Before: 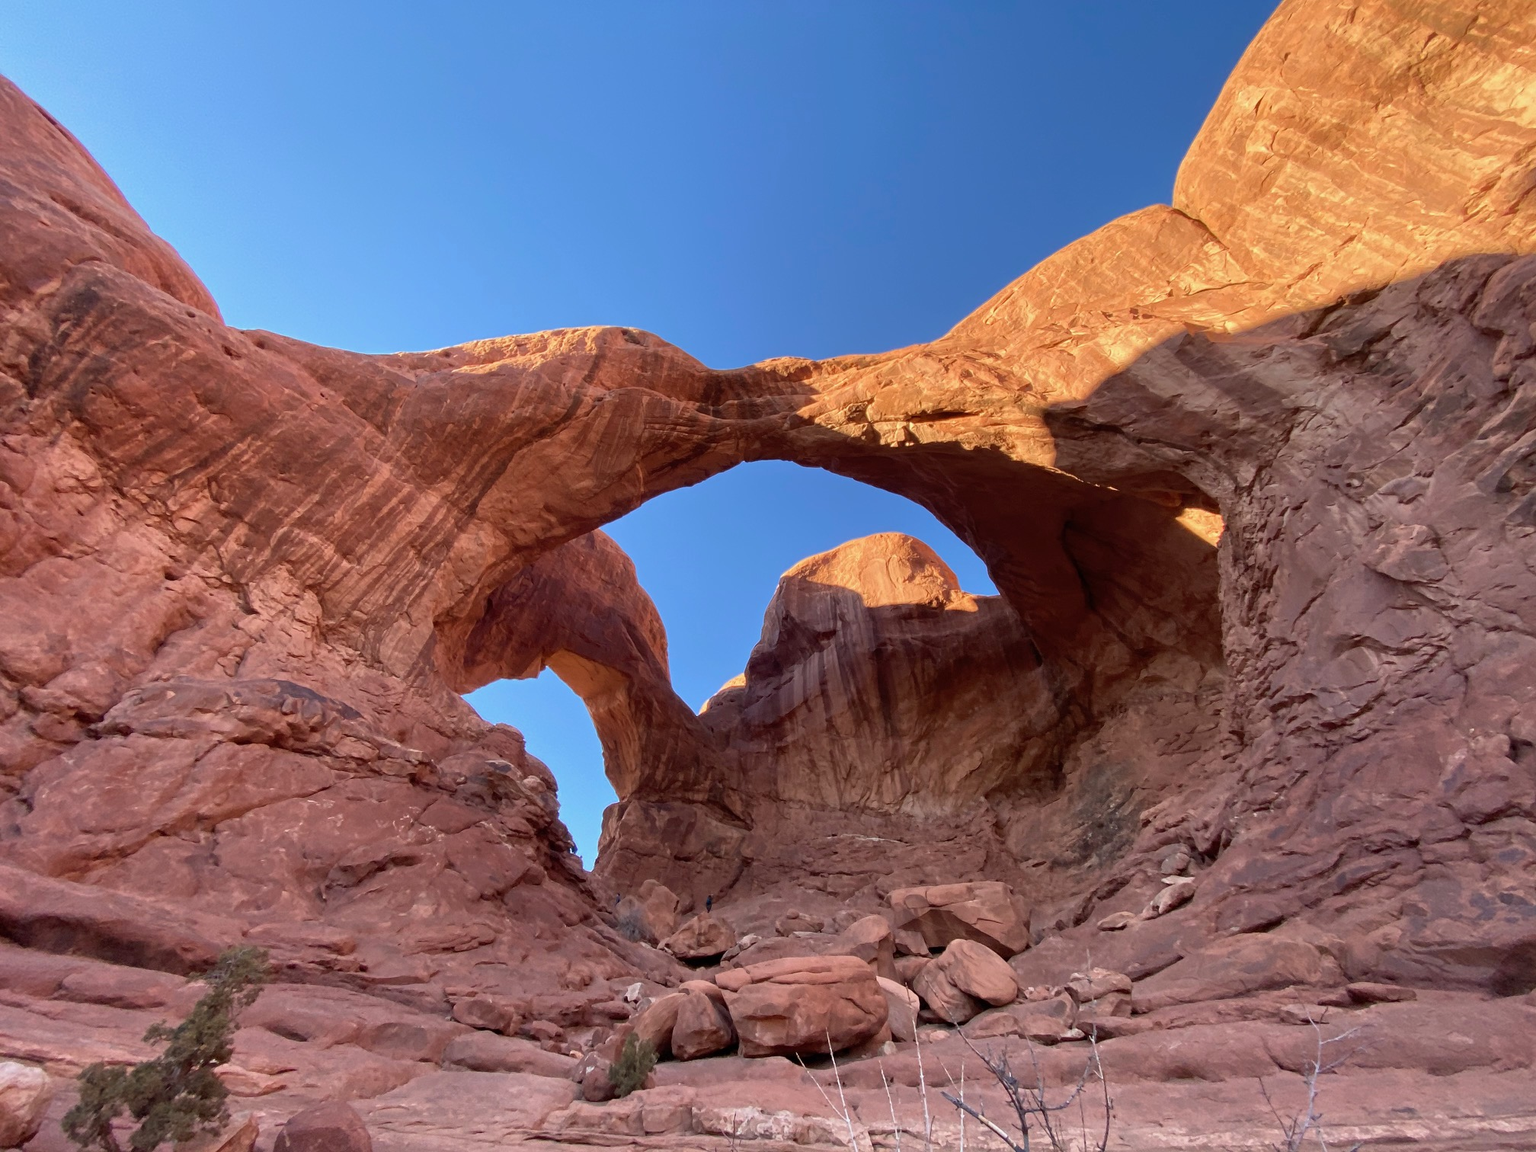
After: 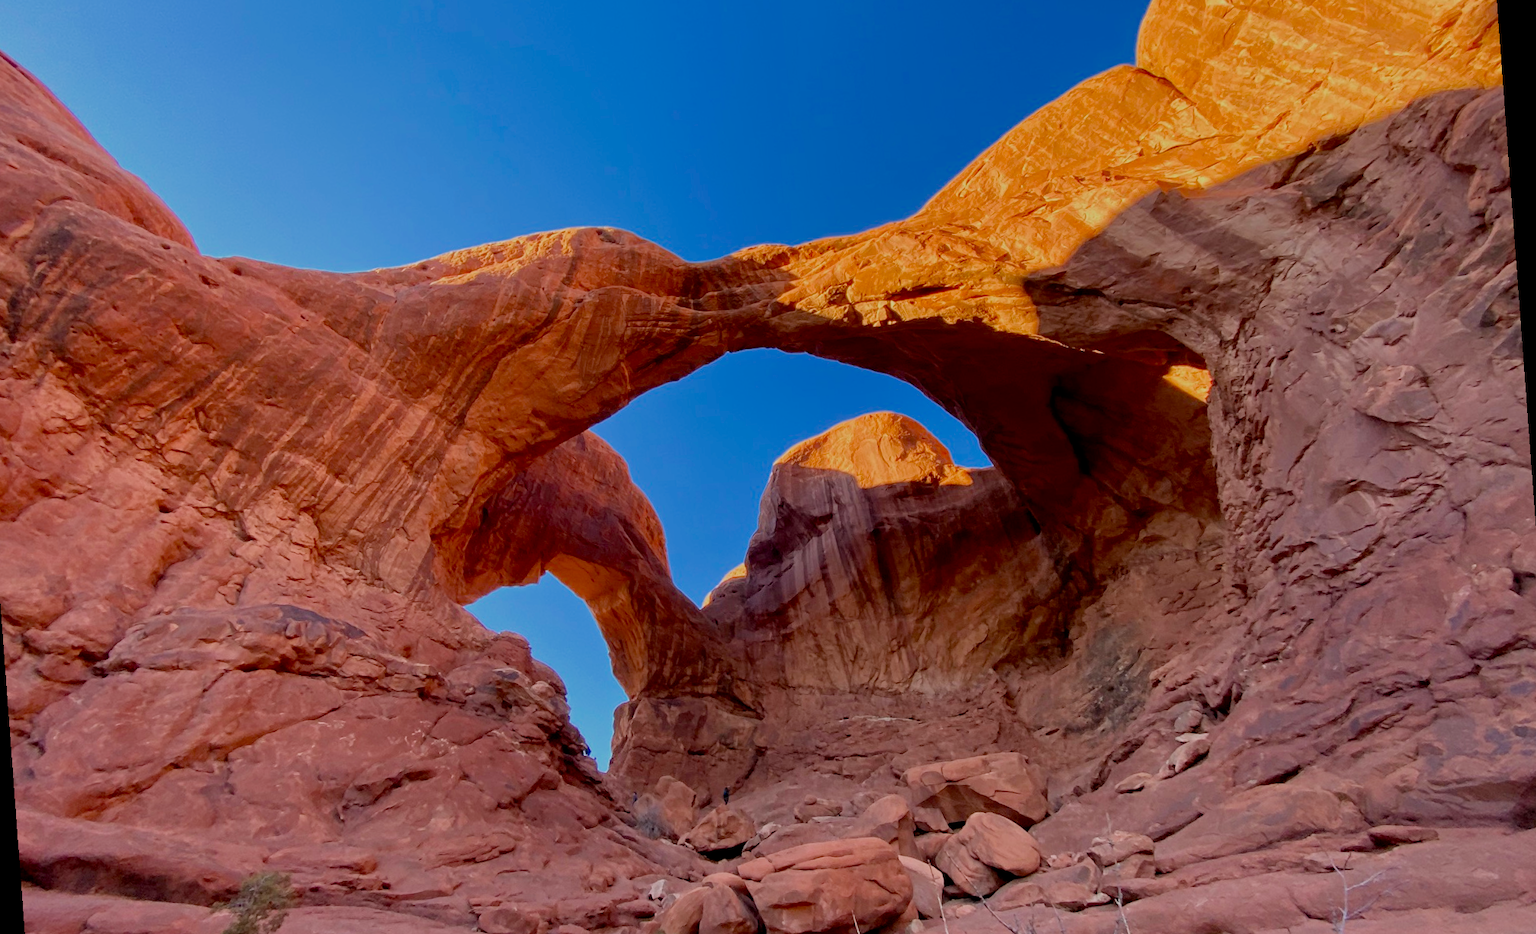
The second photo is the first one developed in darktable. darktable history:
filmic rgb: black relative exposure -8.79 EV, white relative exposure 4.98 EV, threshold 6 EV, target black luminance 0%, hardness 3.77, latitude 66.34%, contrast 0.822, highlights saturation mix 10%, shadows ↔ highlights balance 20%, add noise in highlights 0.1, color science v4 (2020), iterations of high-quality reconstruction 0, type of noise poissonian, enable highlight reconstruction true
rotate and perspective: rotation -4.25°, automatic cropping off
crop and rotate: left 2.991%, top 13.302%, right 1.981%, bottom 12.636%
